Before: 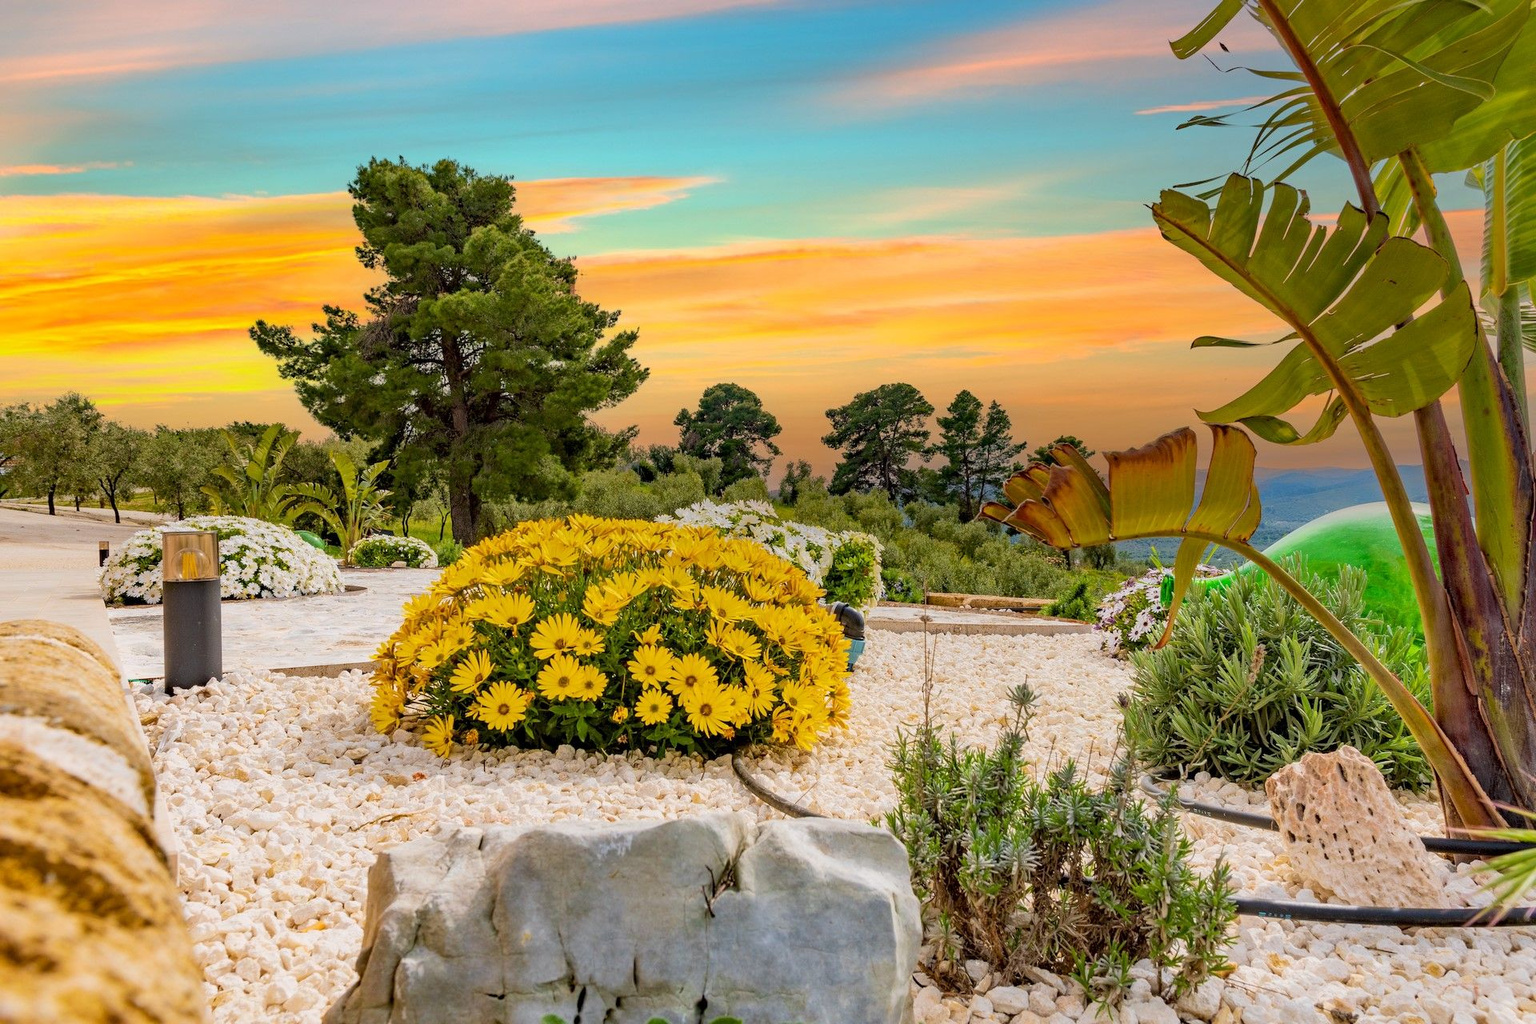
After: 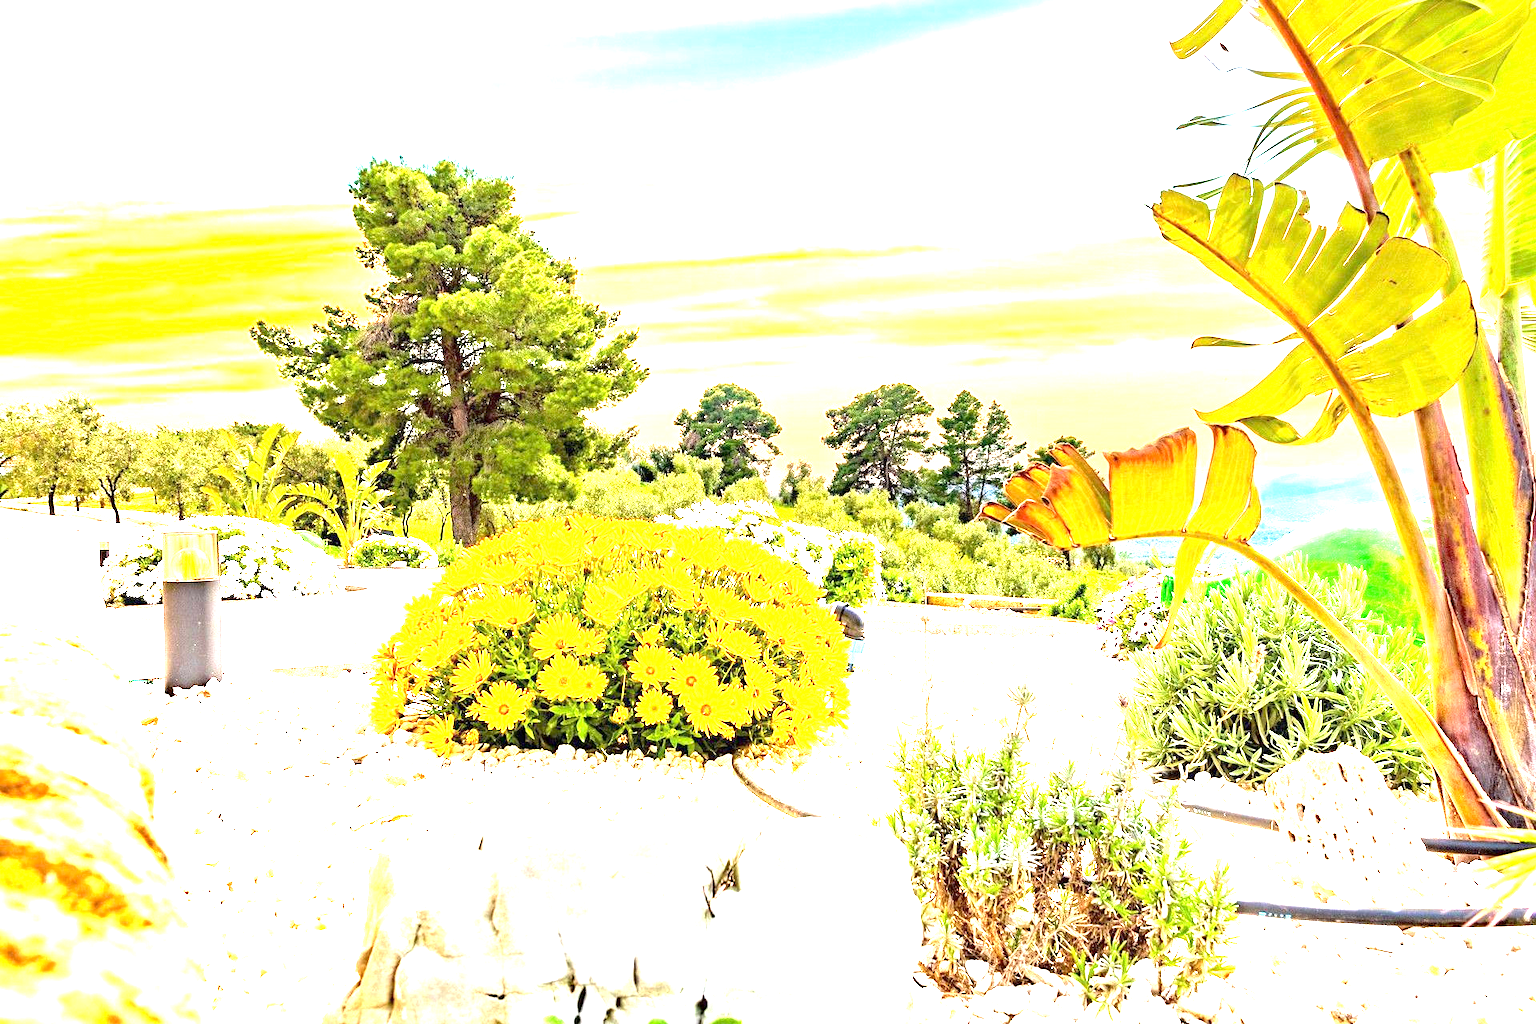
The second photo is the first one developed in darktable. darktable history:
white balance: emerald 1
exposure: exposure 3 EV, compensate highlight preservation false
